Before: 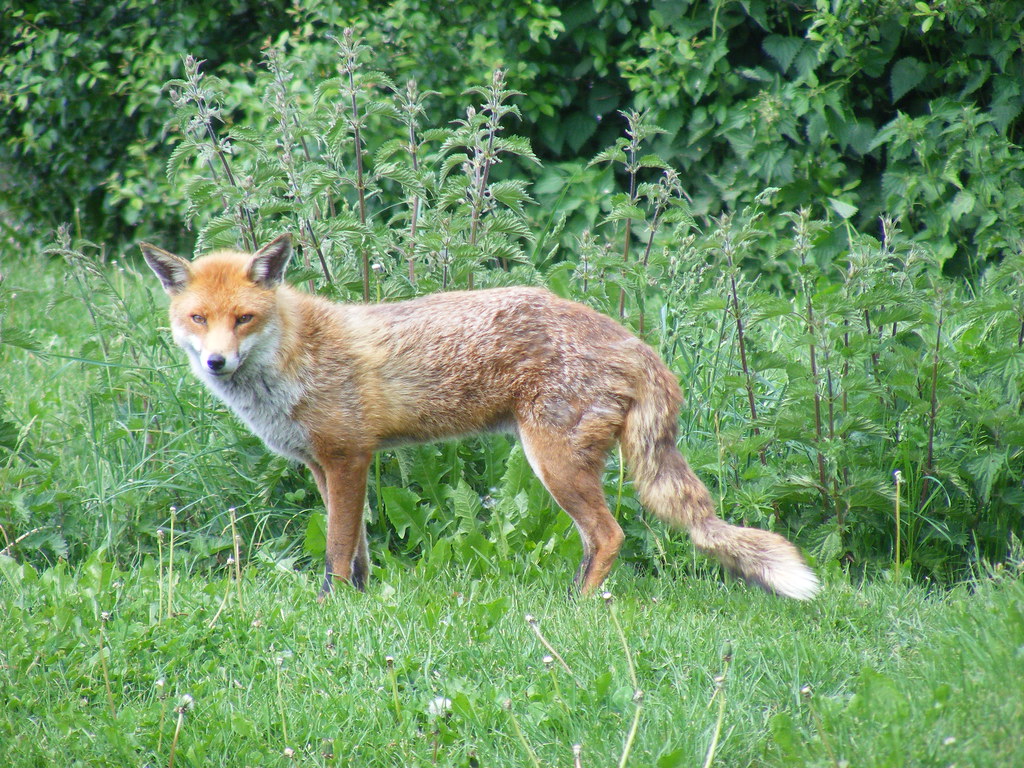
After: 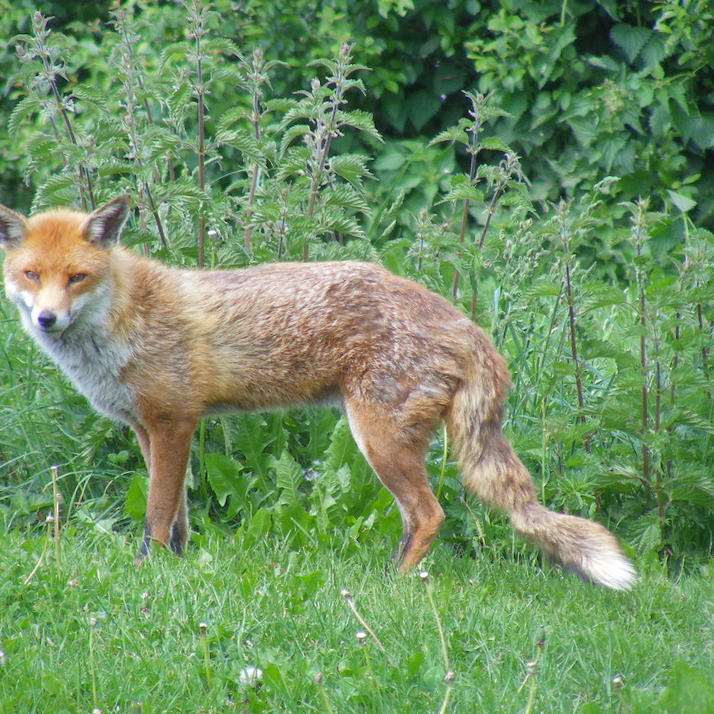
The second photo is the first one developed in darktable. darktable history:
crop and rotate: angle -3.27°, left 14.277%, top 0.028%, right 10.766%, bottom 0.028%
shadows and highlights: shadows 40, highlights -60
